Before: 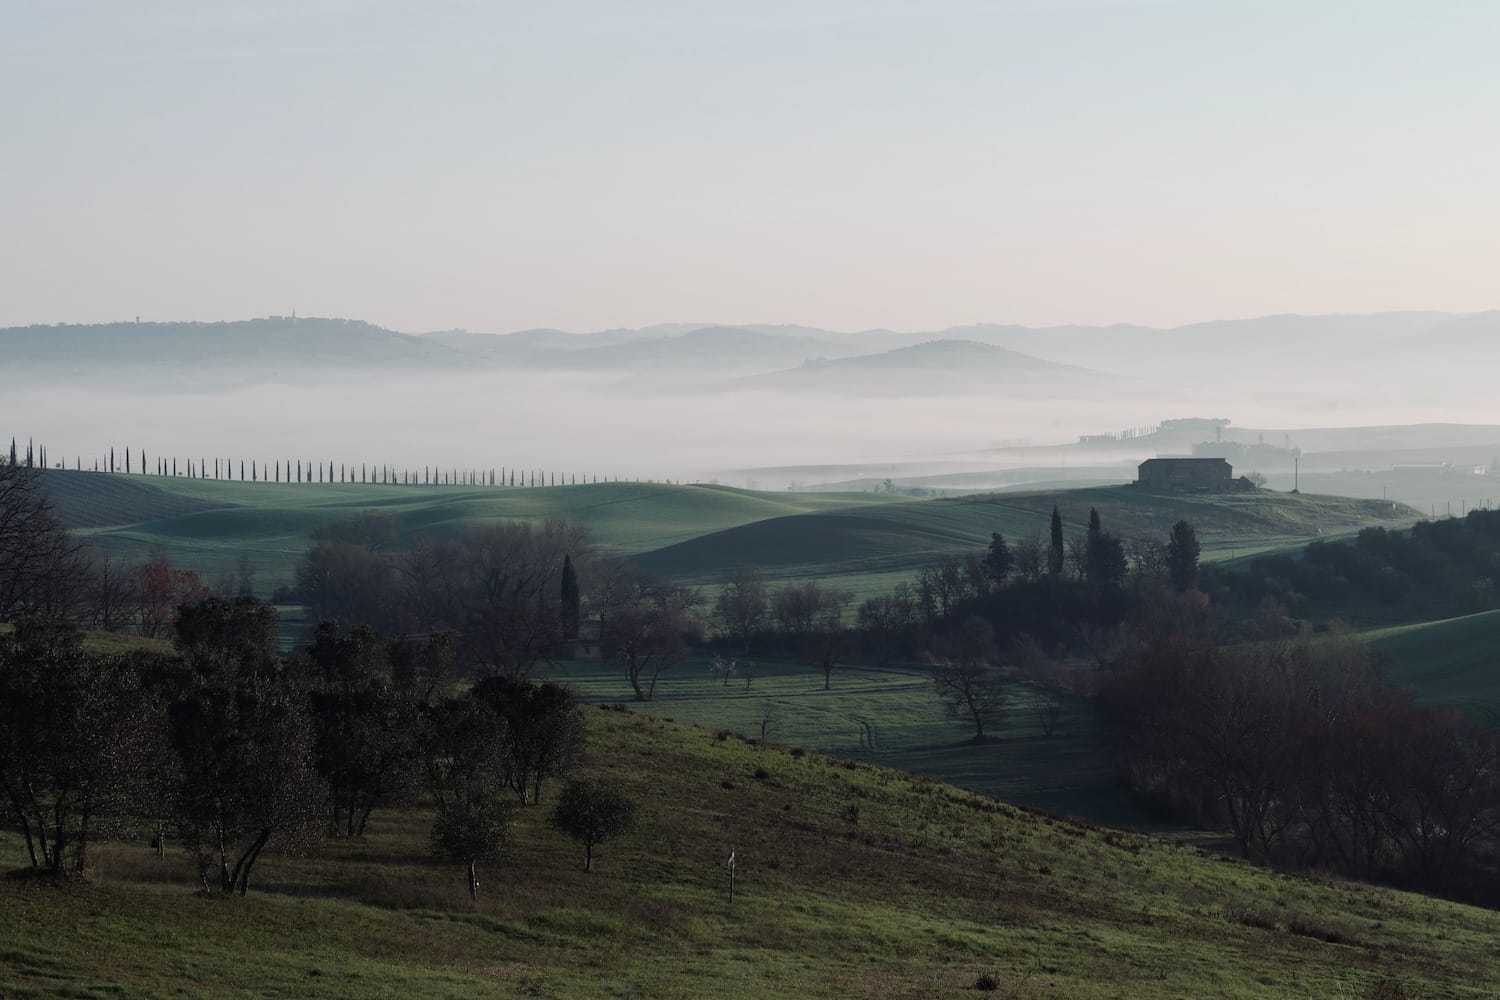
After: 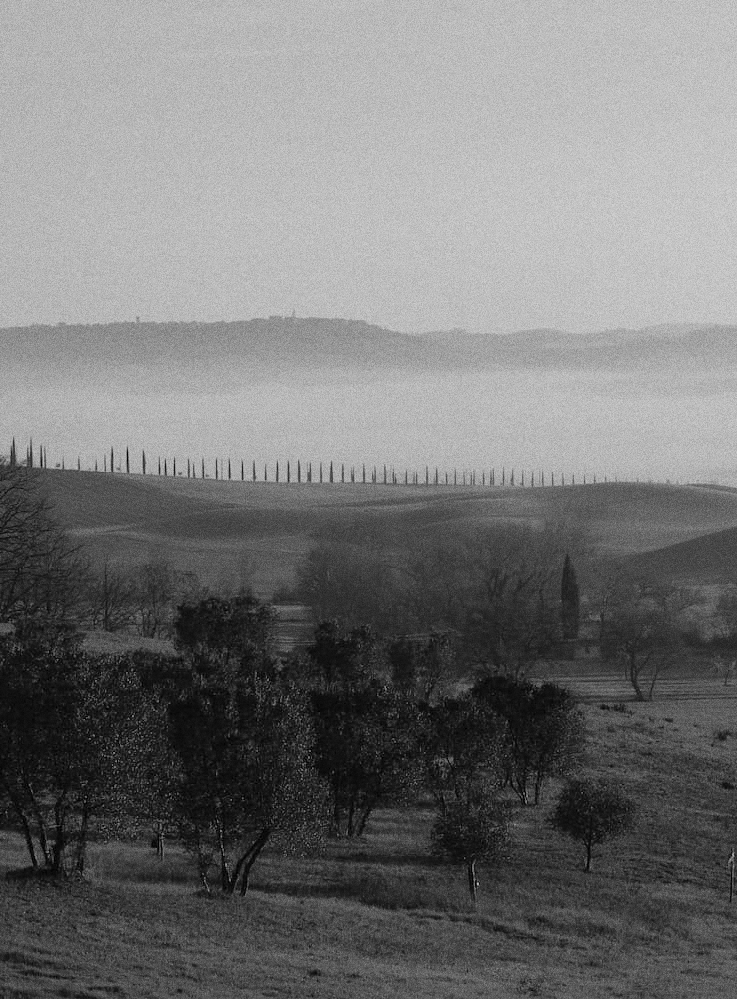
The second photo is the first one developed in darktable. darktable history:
crop and rotate: left 0%, top 0%, right 50.845%
grain: coarseness 11.82 ISO, strength 36.67%, mid-tones bias 74.17%
monochrome: a 16.01, b -2.65, highlights 0.52
shadows and highlights: on, module defaults
base curve: curves: ch0 [(0, 0) (0.472, 0.508) (1, 1)]
